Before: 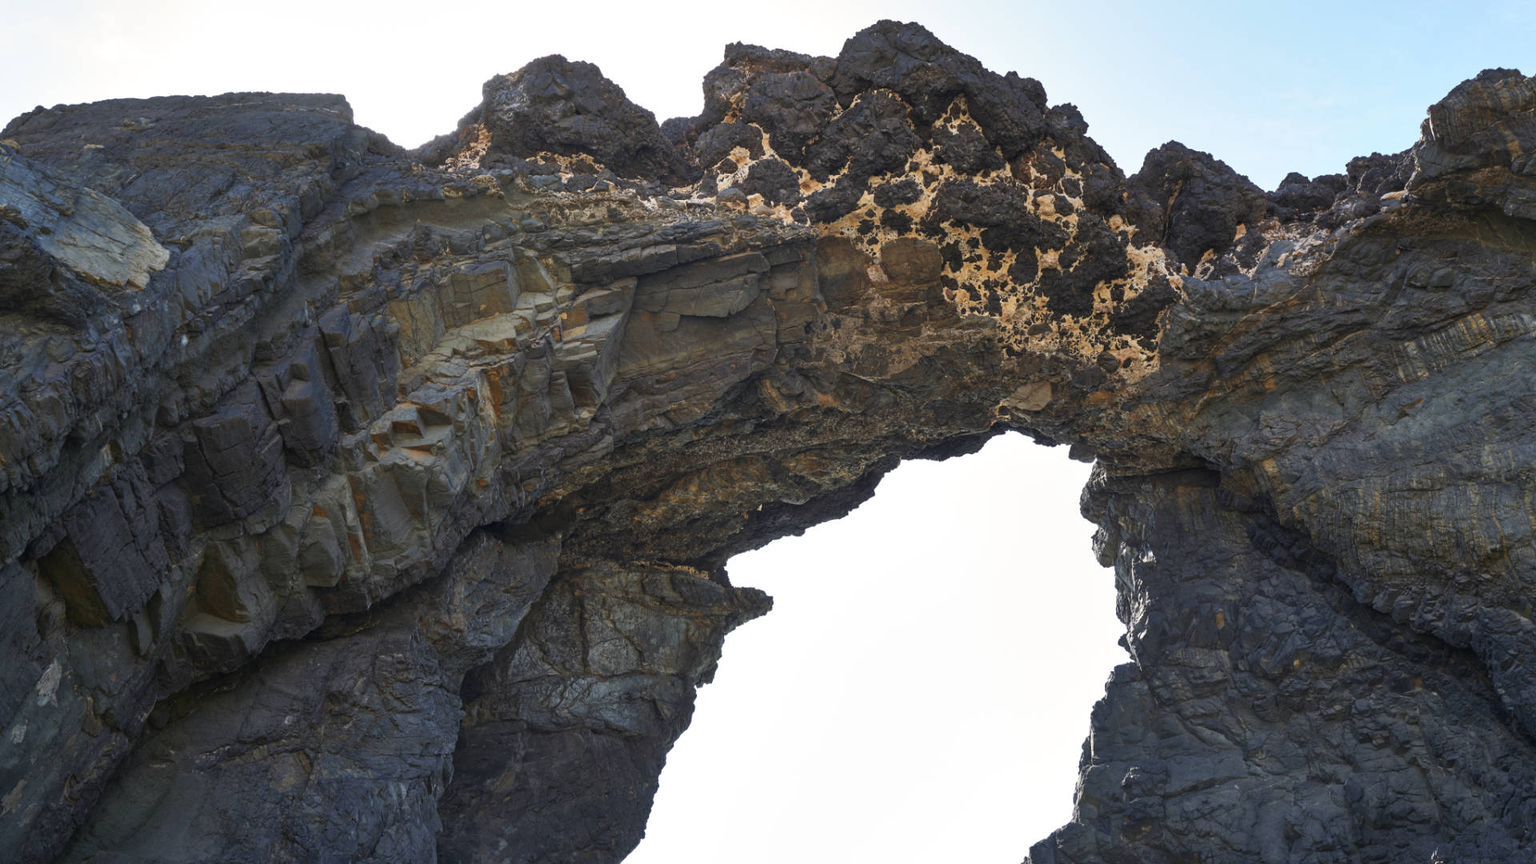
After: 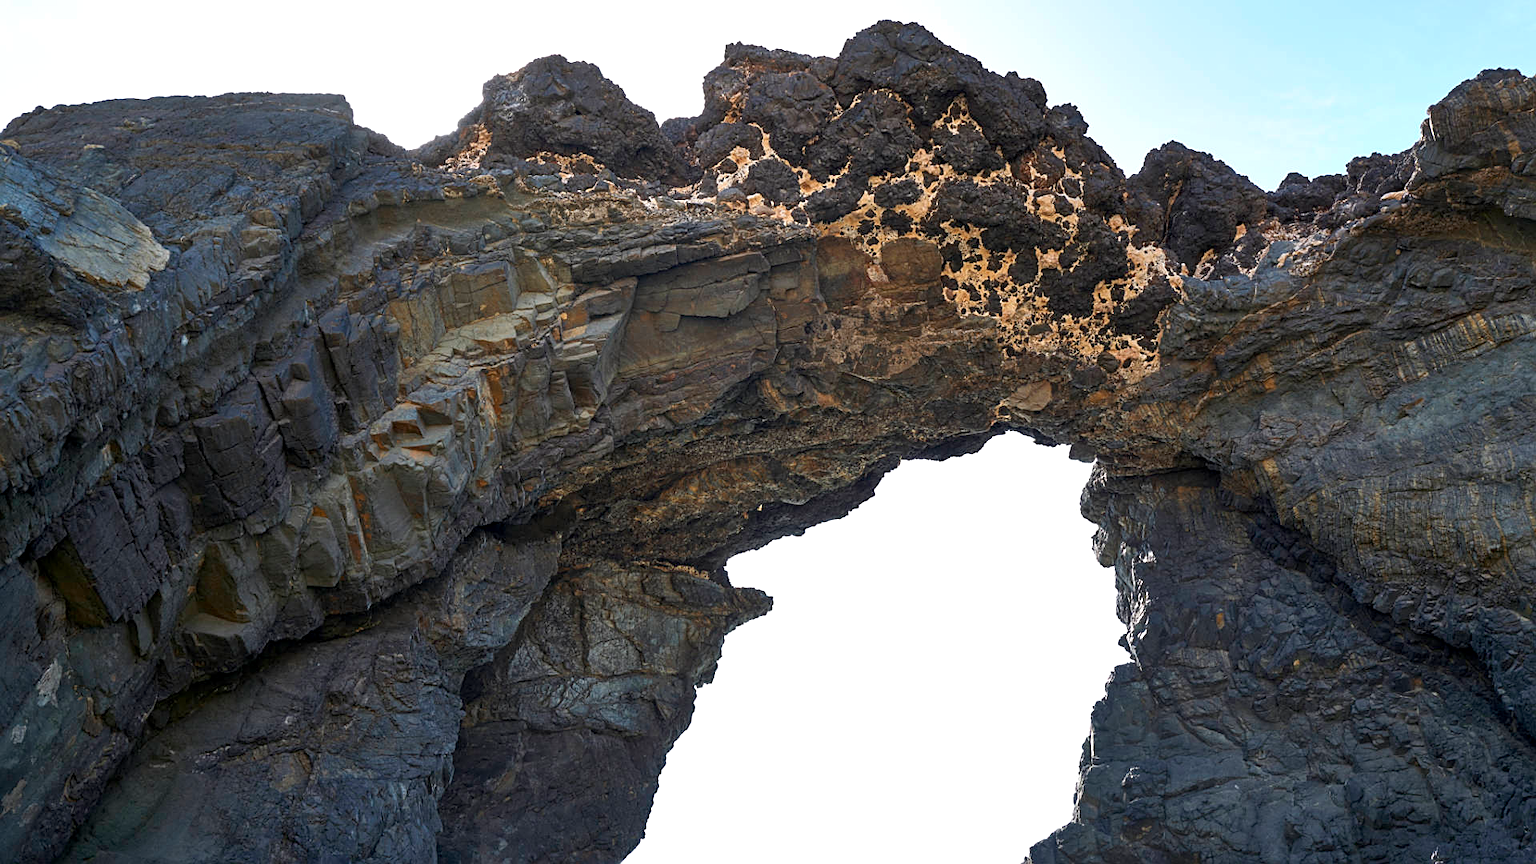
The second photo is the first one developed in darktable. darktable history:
exposure: black level correction 0.003, exposure 0.147 EV, compensate exposure bias true, compensate highlight preservation false
sharpen: on, module defaults
